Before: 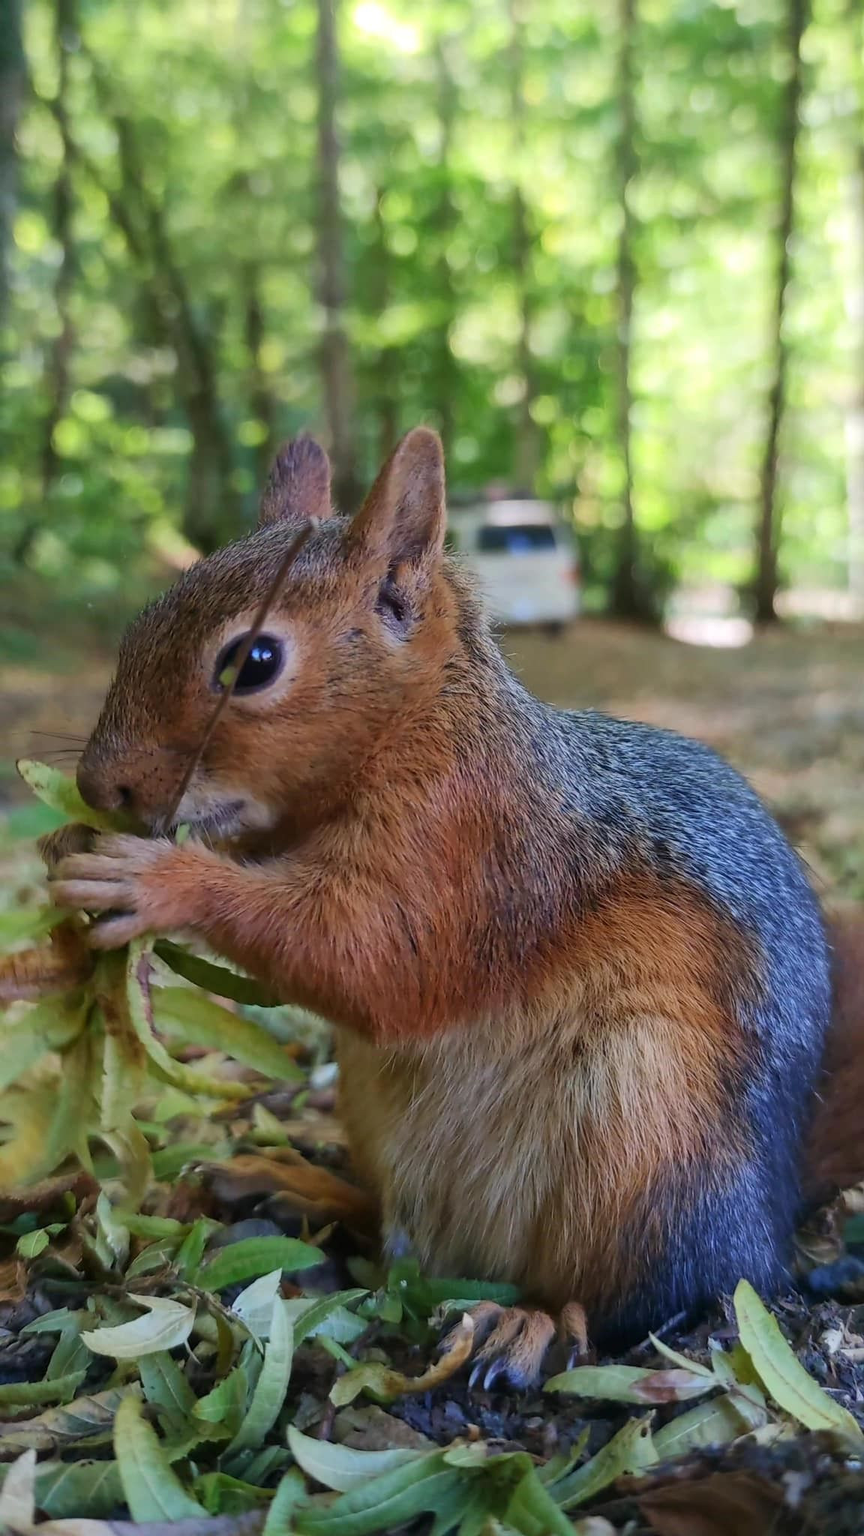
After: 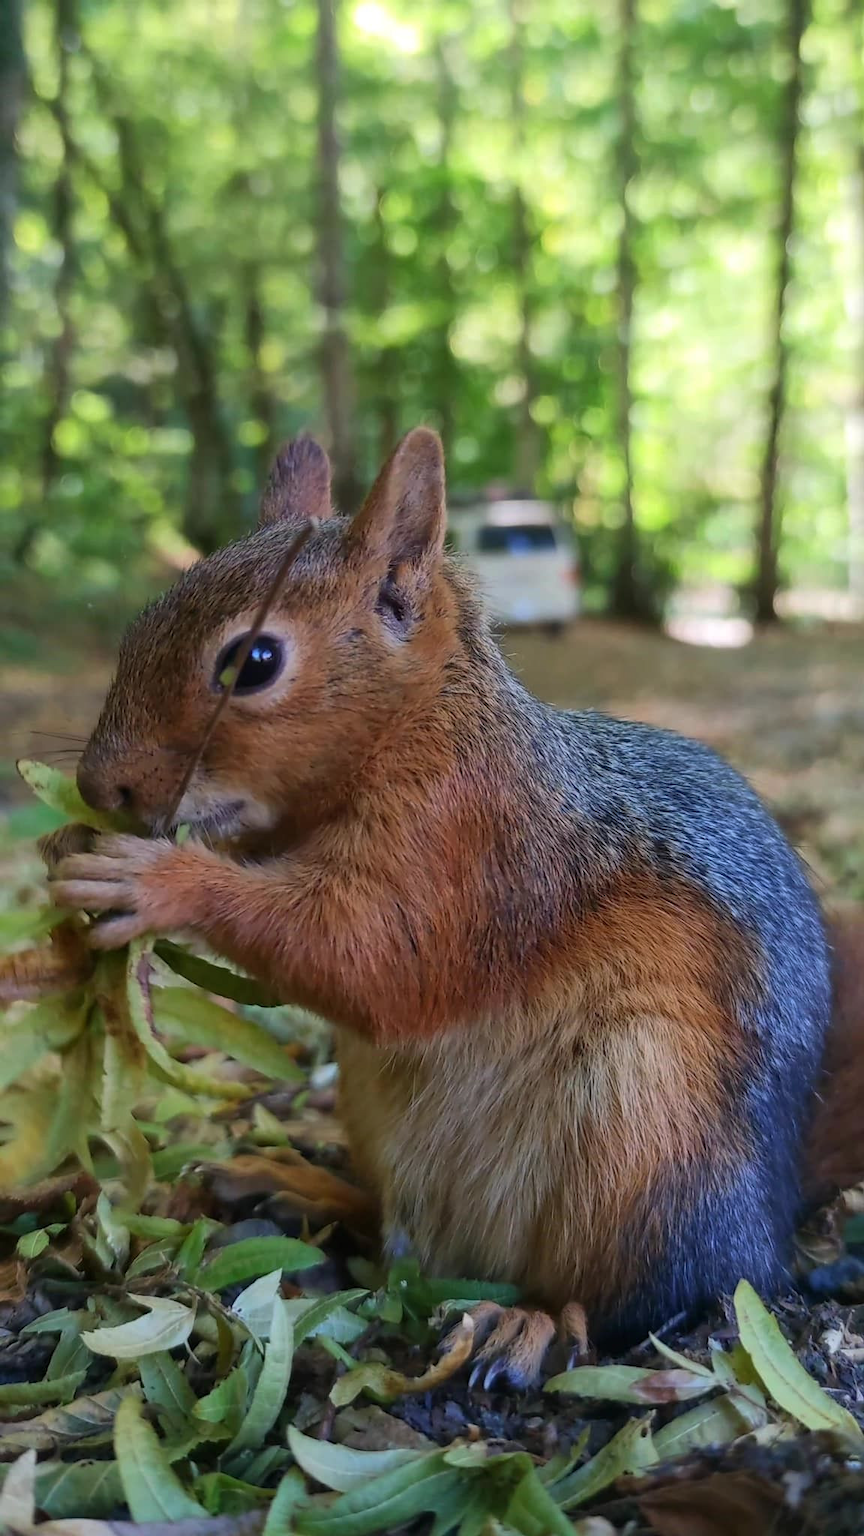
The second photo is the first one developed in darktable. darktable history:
base curve: curves: ch0 [(0, 0) (0.303, 0.277) (1, 1)], preserve colors none
